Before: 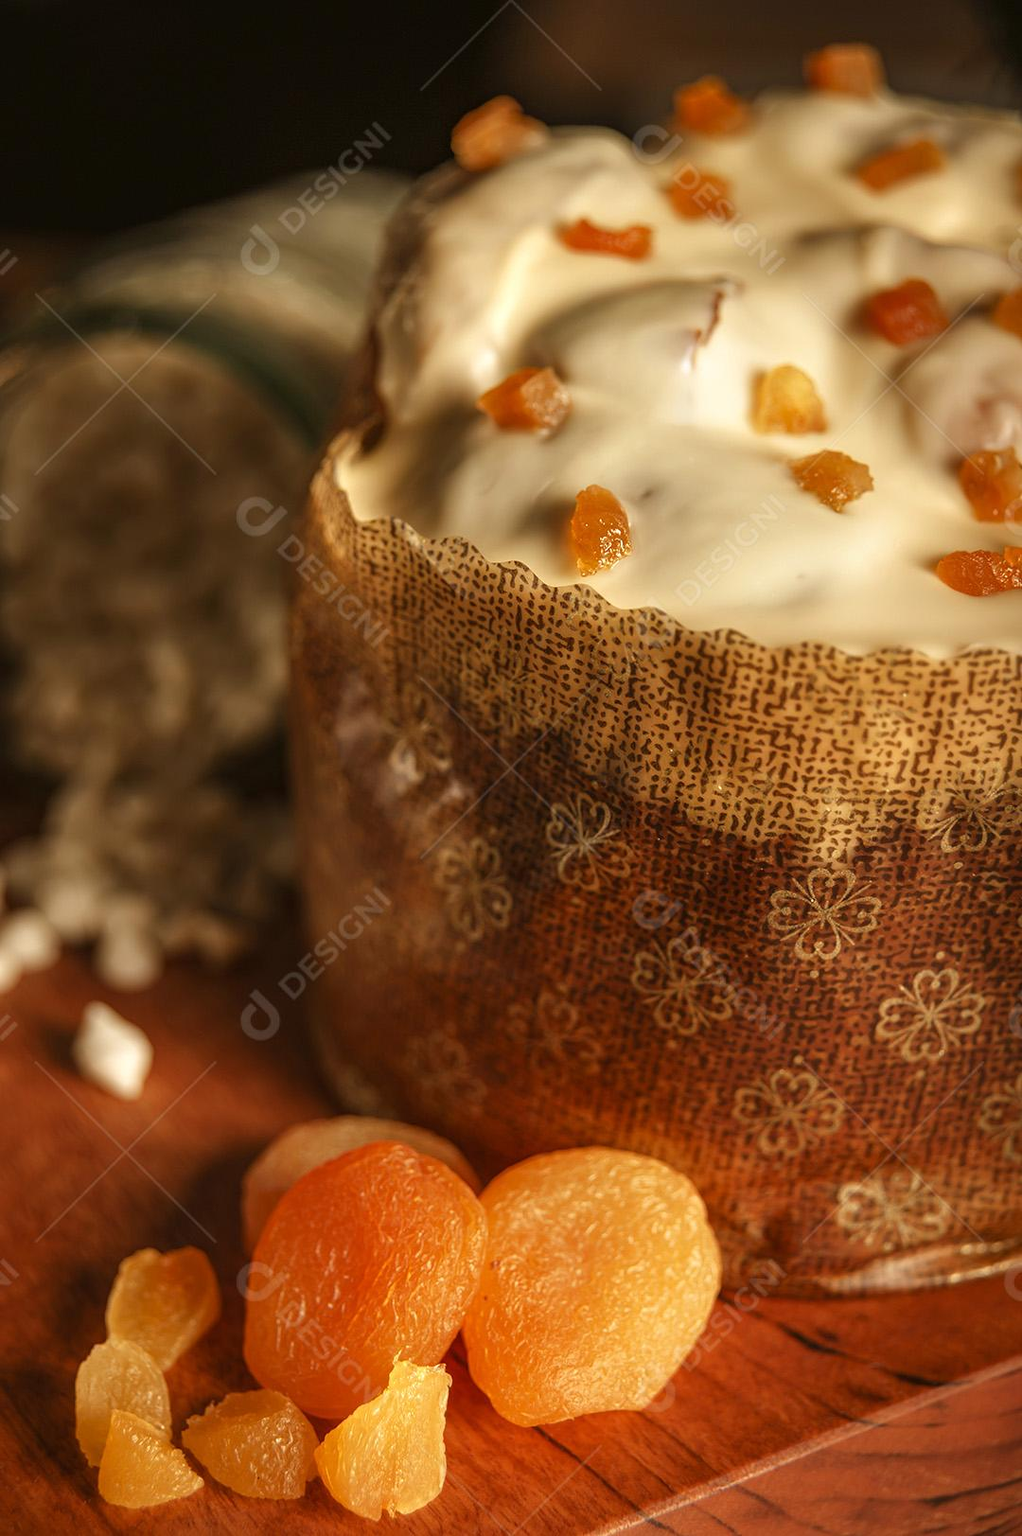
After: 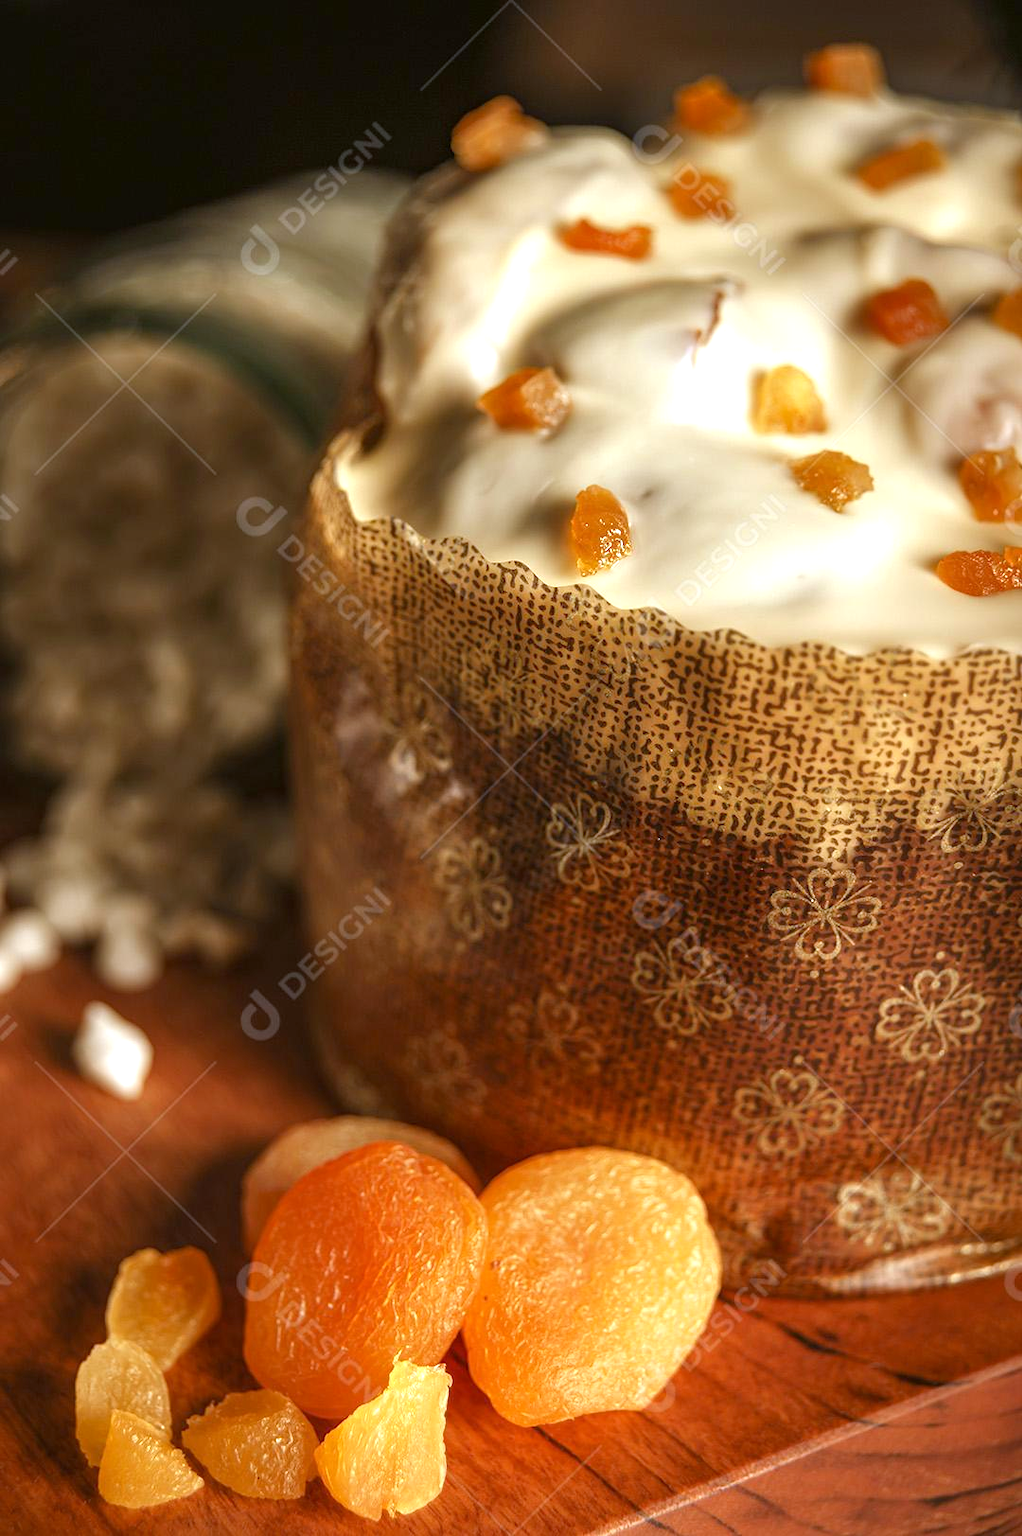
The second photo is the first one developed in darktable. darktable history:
white balance: red 0.948, green 1.02, blue 1.176
exposure: black level correction 0.001, exposure 0.5 EV, compensate exposure bias true, compensate highlight preservation false
